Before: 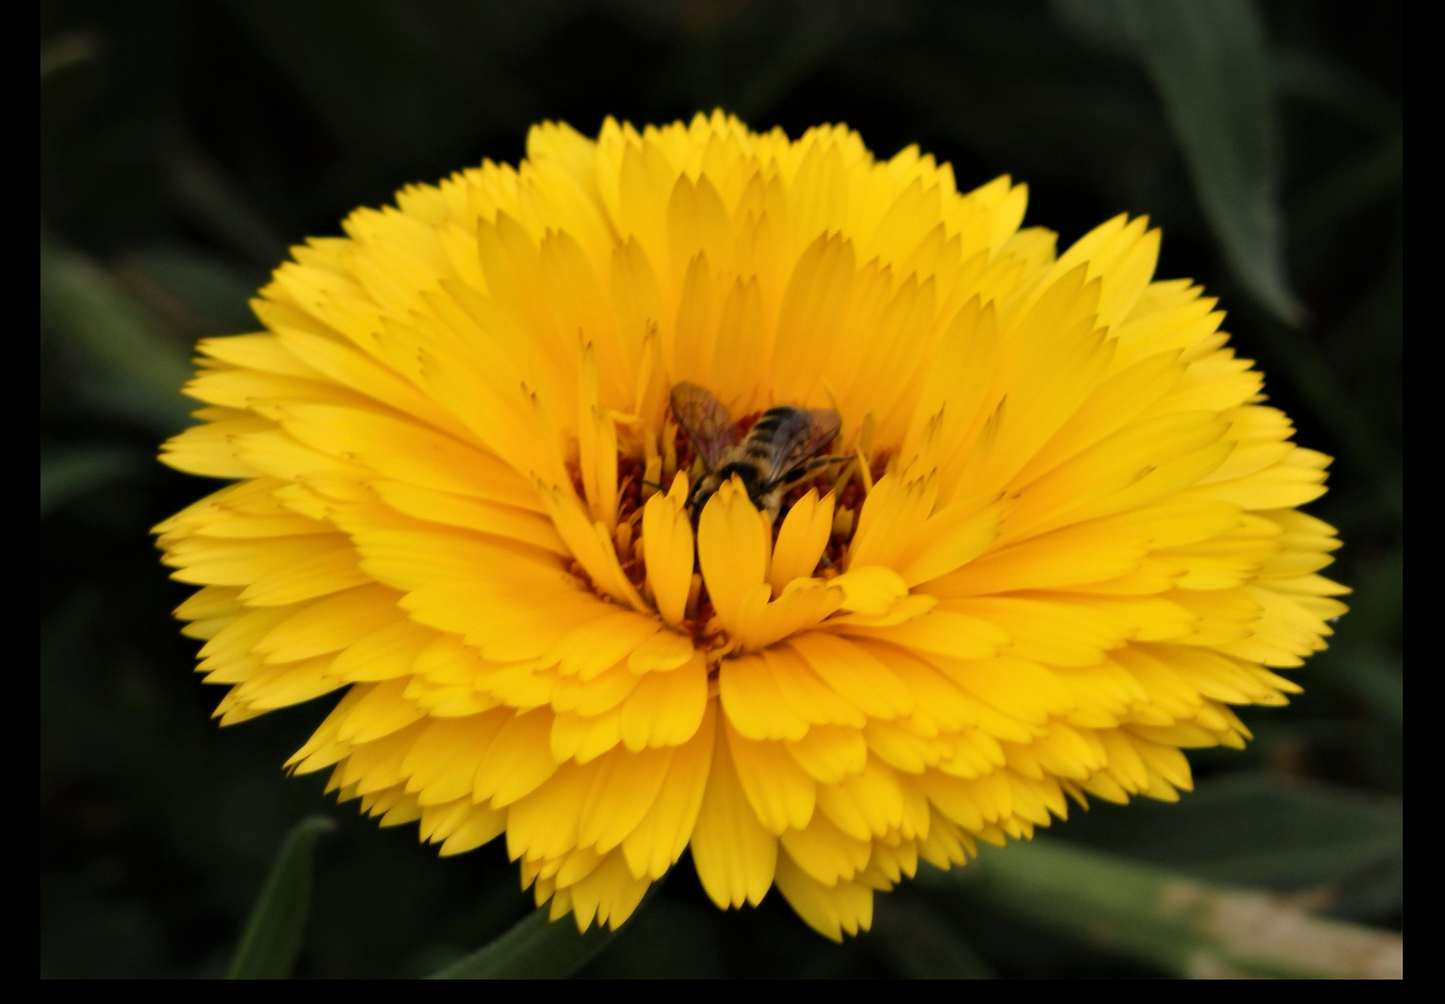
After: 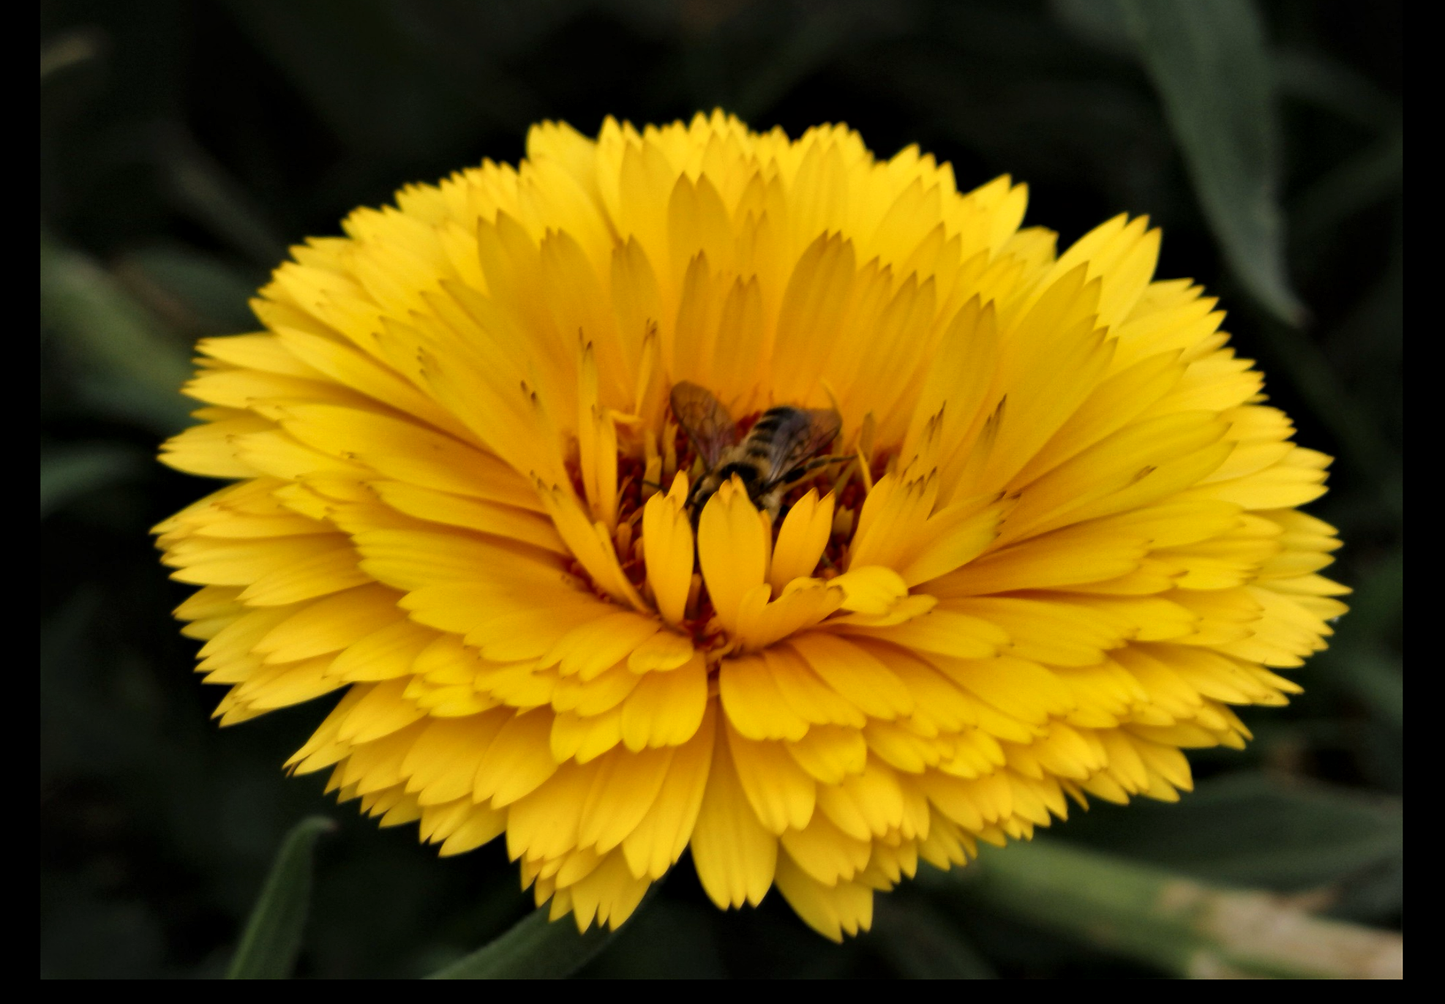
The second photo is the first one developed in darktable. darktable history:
shadows and highlights: shadows 19.13, highlights -83.41, soften with gaussian
local contrast: mode bilateral grid, contrast 20, coarseness 50, detail 130%, midtone range 0.2
